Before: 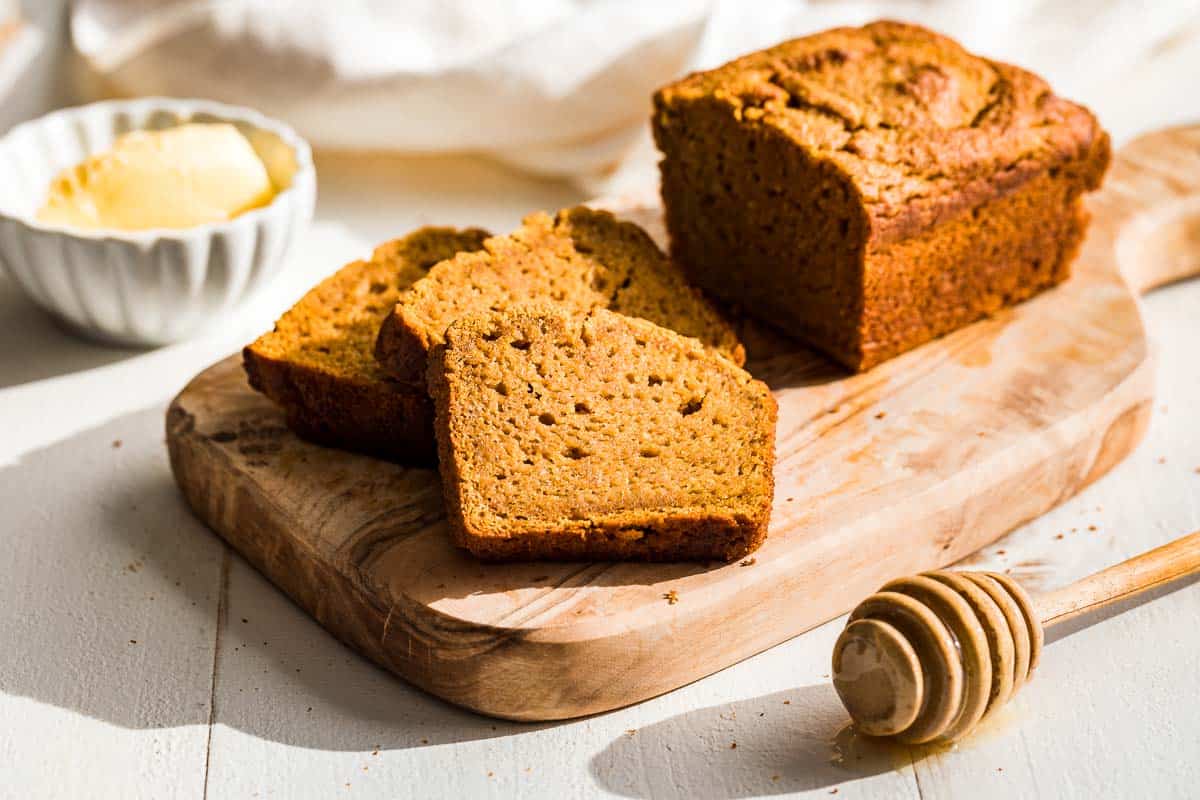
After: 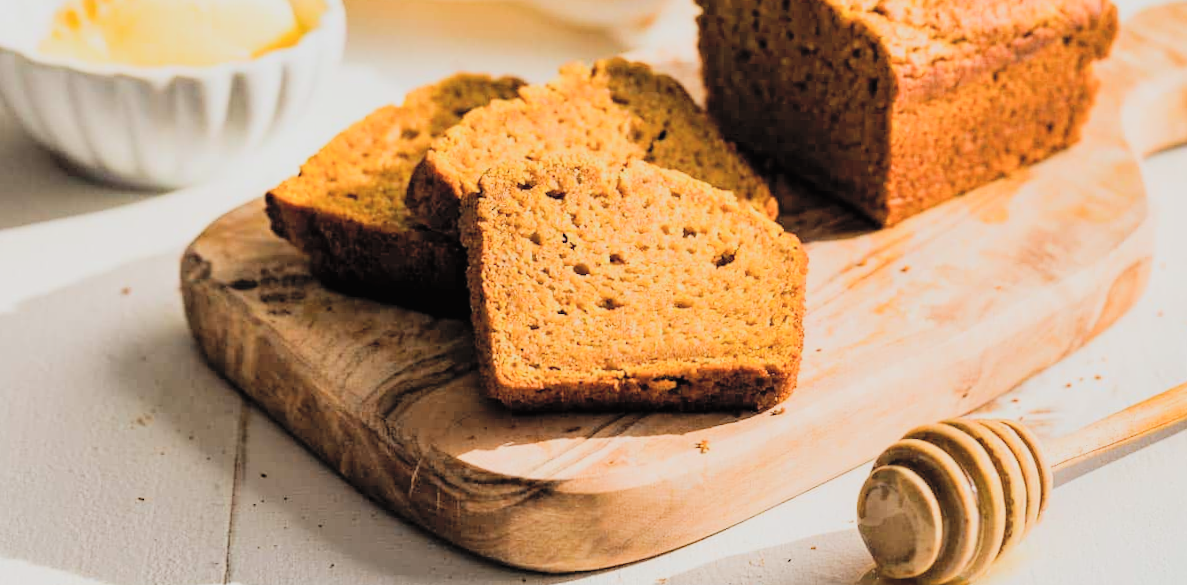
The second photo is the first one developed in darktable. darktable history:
crop and rotate: top 15.774%, bottom 5.506%
filmic rgb: black relative exposure -7.15 EV, white relative exposure 5.36 EV, hardness 3.02
contrast brightness saturation: contrast 0.1, brightness 0.3, saturation 0.14
rotate and perspective: rotation 0.679°, lens shift (horizontal) 0.136, crop left 0.009, crop right 0.991, crop top 0.078, crop bottom 0.95
